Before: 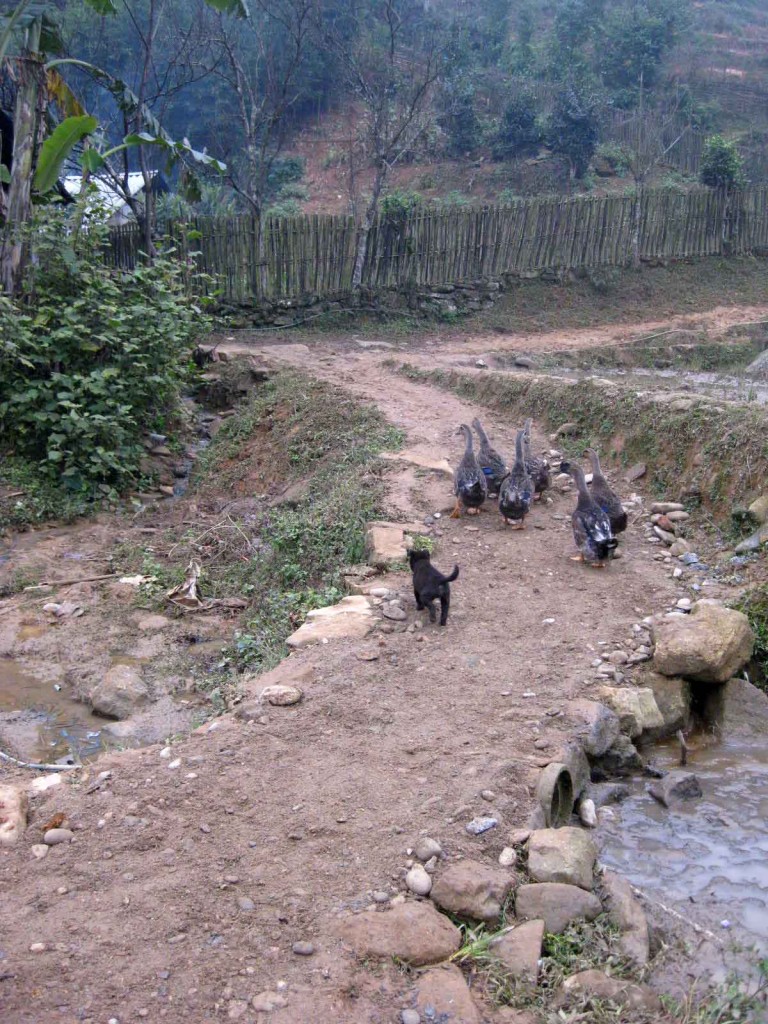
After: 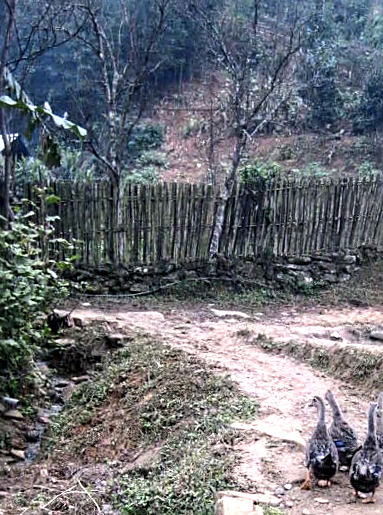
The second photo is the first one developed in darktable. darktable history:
rotate and perspective: rotation 1.57°, crop left 0.018, crop right 0.982, crop top 0.039, crop bottom 0.961
local contrast: detail 135%, midtone range 0.75
shadows and highlights: shadows -21.3, highlights 100, soften with gaussian
crop: left 19.556%, right 30.401%, bottom 46.458%
tone equalizer: -8 EV -0.75 EV, -7 EV -0.7 EV, -6 EV -0.6 EV, -5 EV -0.4 EV, -3 EV 0.4 EV, -2 EV 0.6 EV, -1 EV 0.7 EV, +0 EV 0.75 EV, edges refinement/feathering 500, mask exposure compensation -1.57 EV, preserve details no
sharpen: on, module defaults
